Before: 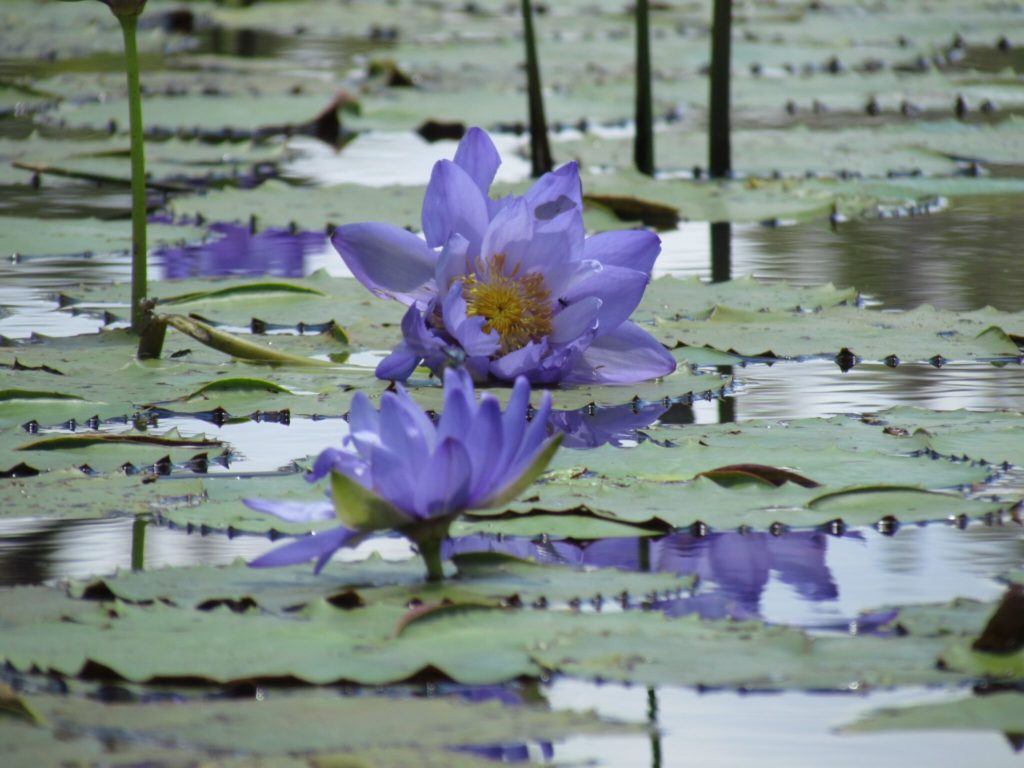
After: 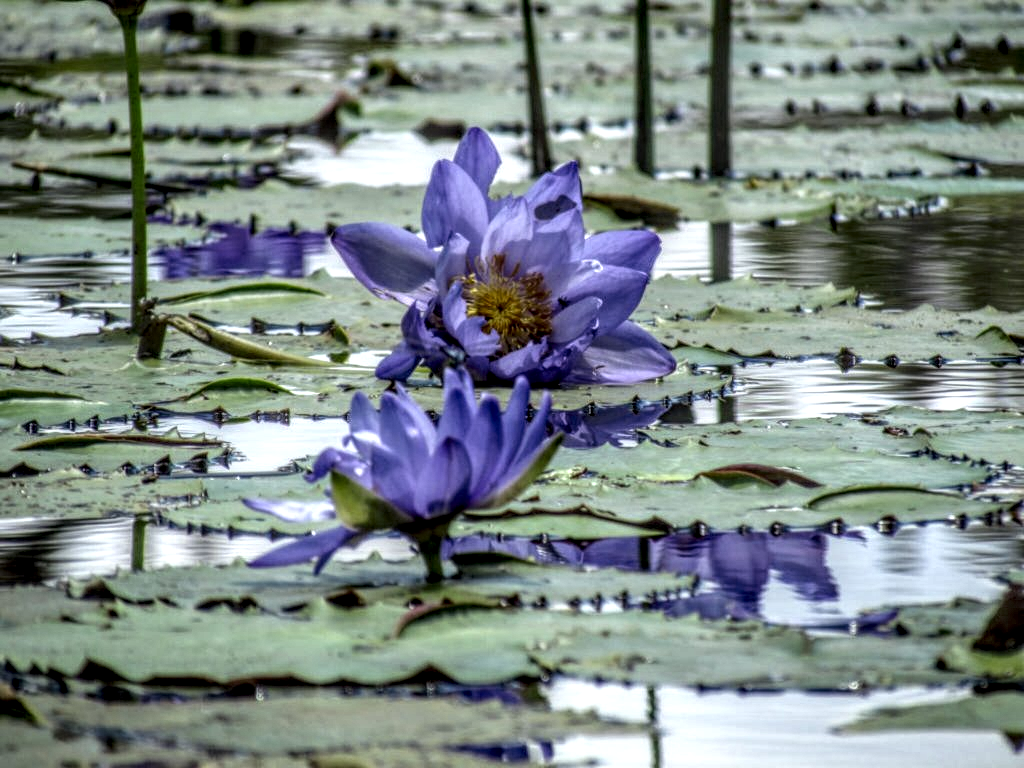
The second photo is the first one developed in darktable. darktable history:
exposure: black level correction 0, compensate exposure bias true, compensate highlight preservation false
local contrast: highlights 5%, shadows 6%, detail 299%, midtone range 0.294
